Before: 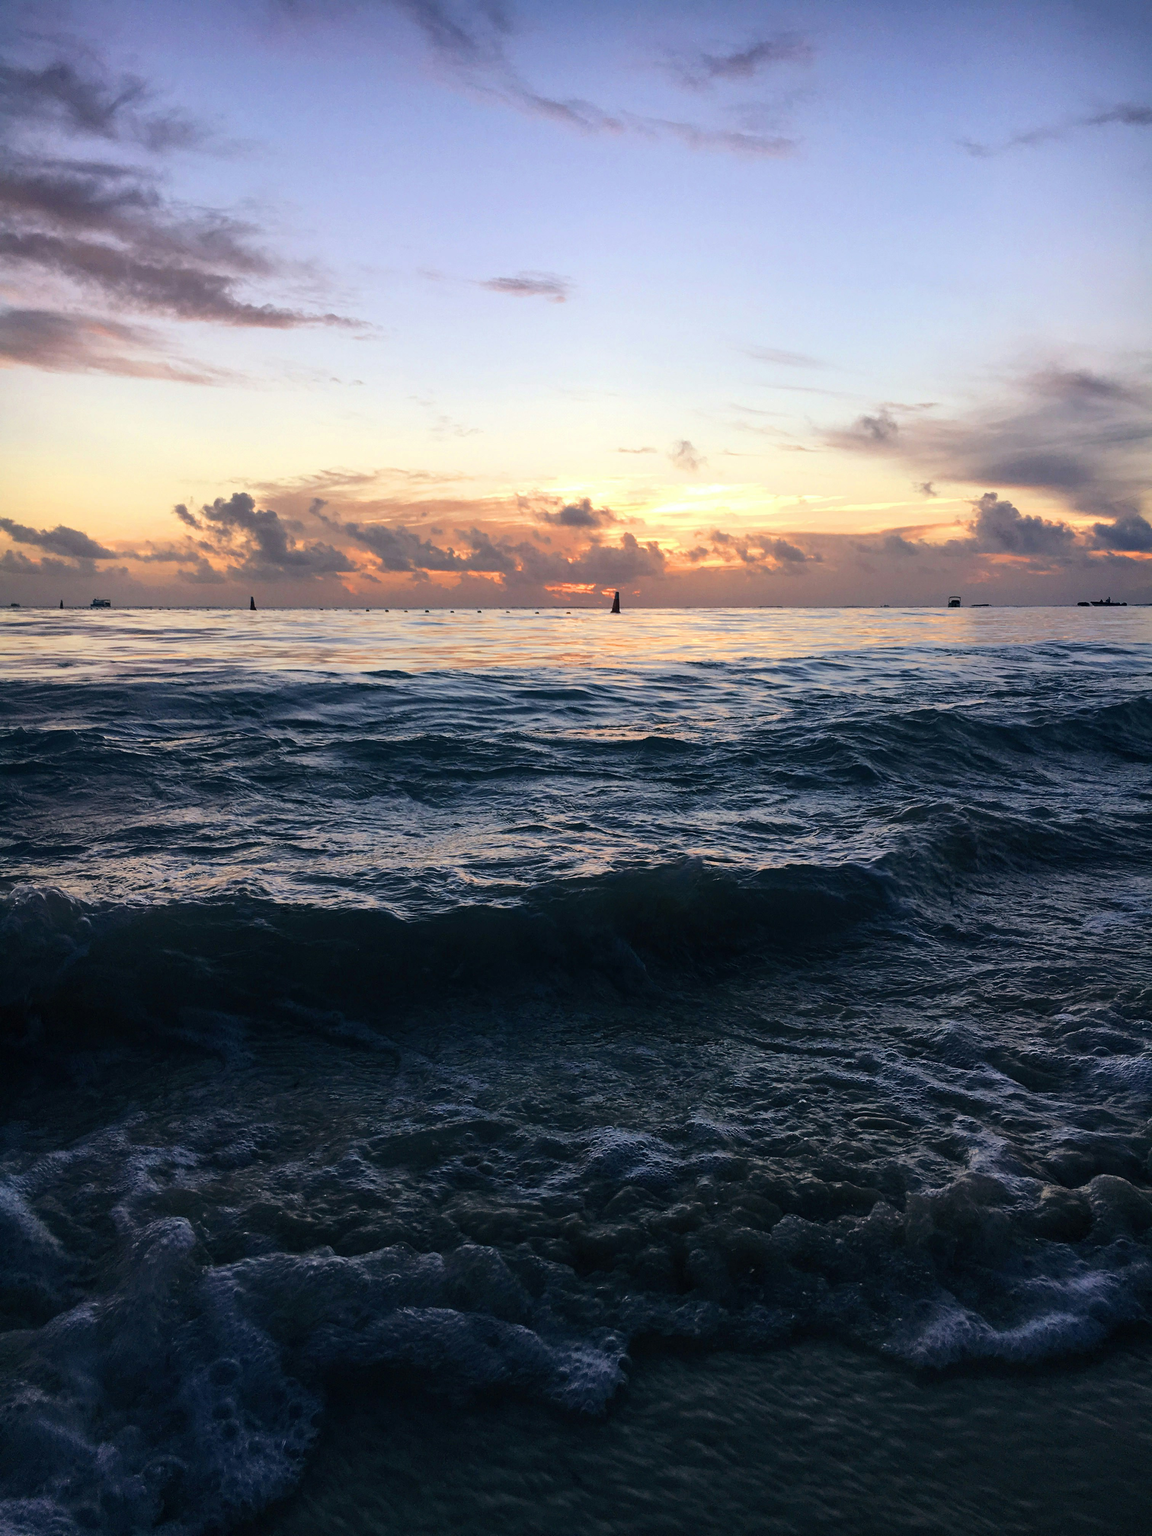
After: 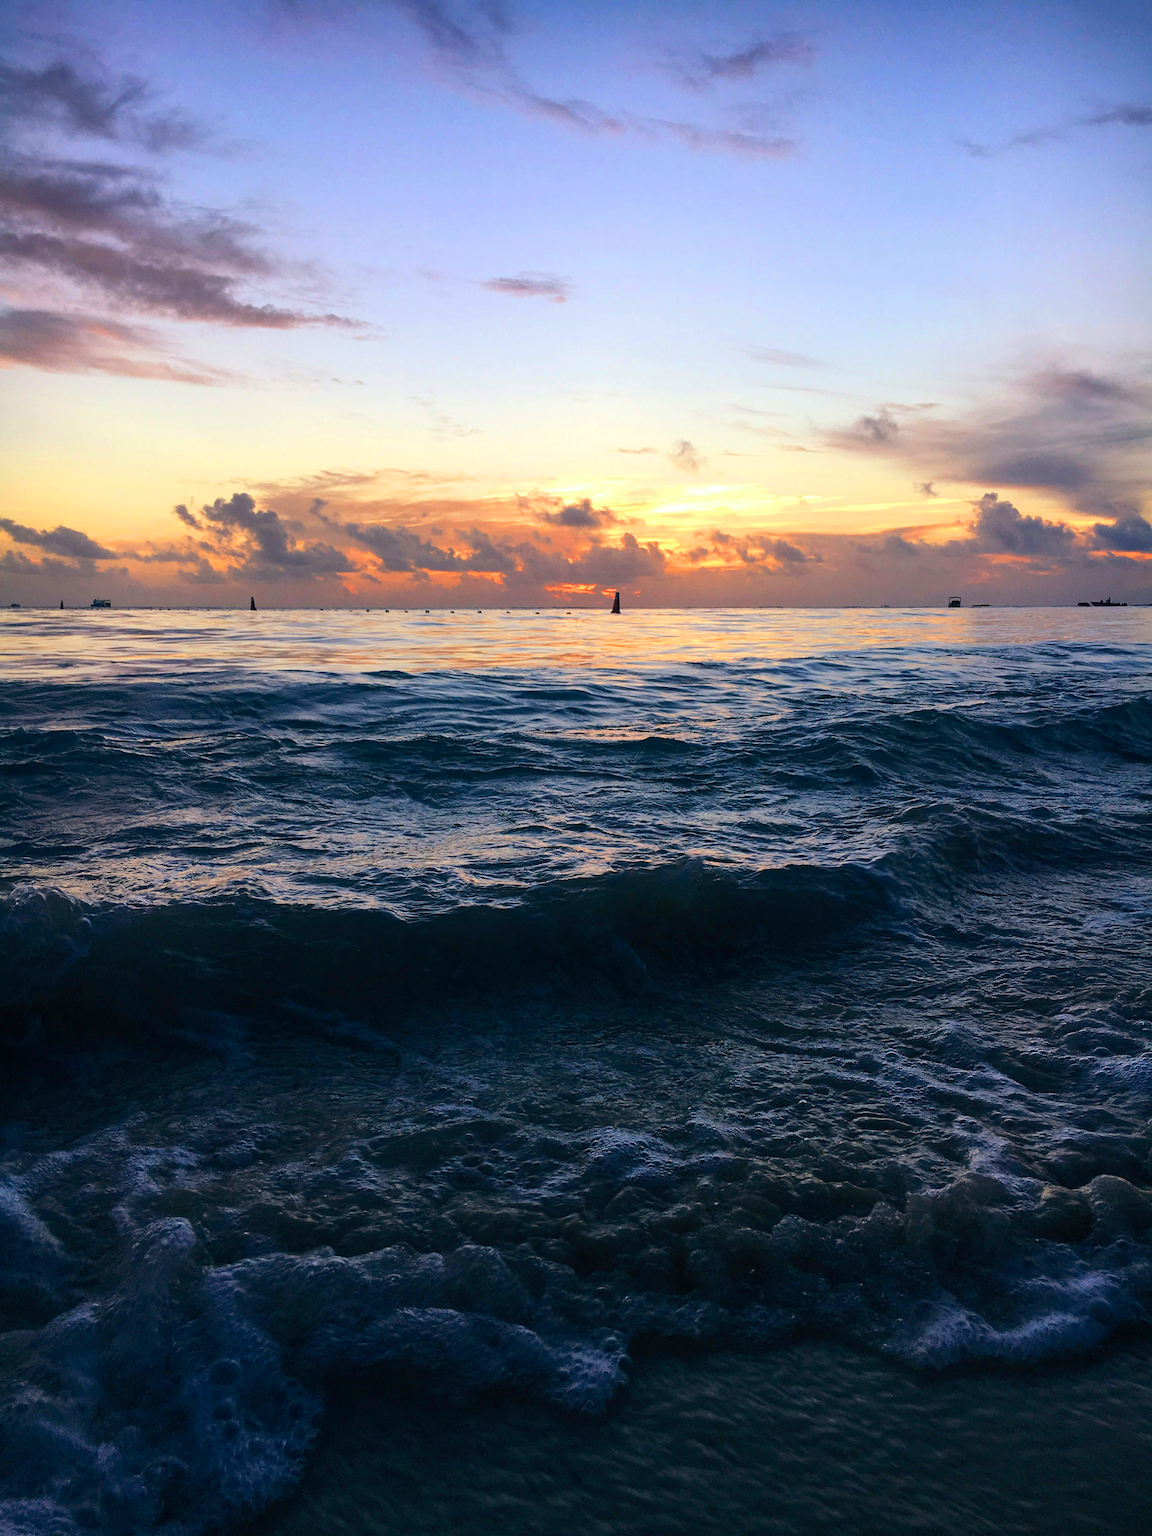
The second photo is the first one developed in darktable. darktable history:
color correction: highlights b* 0.053, saturation 1.37
